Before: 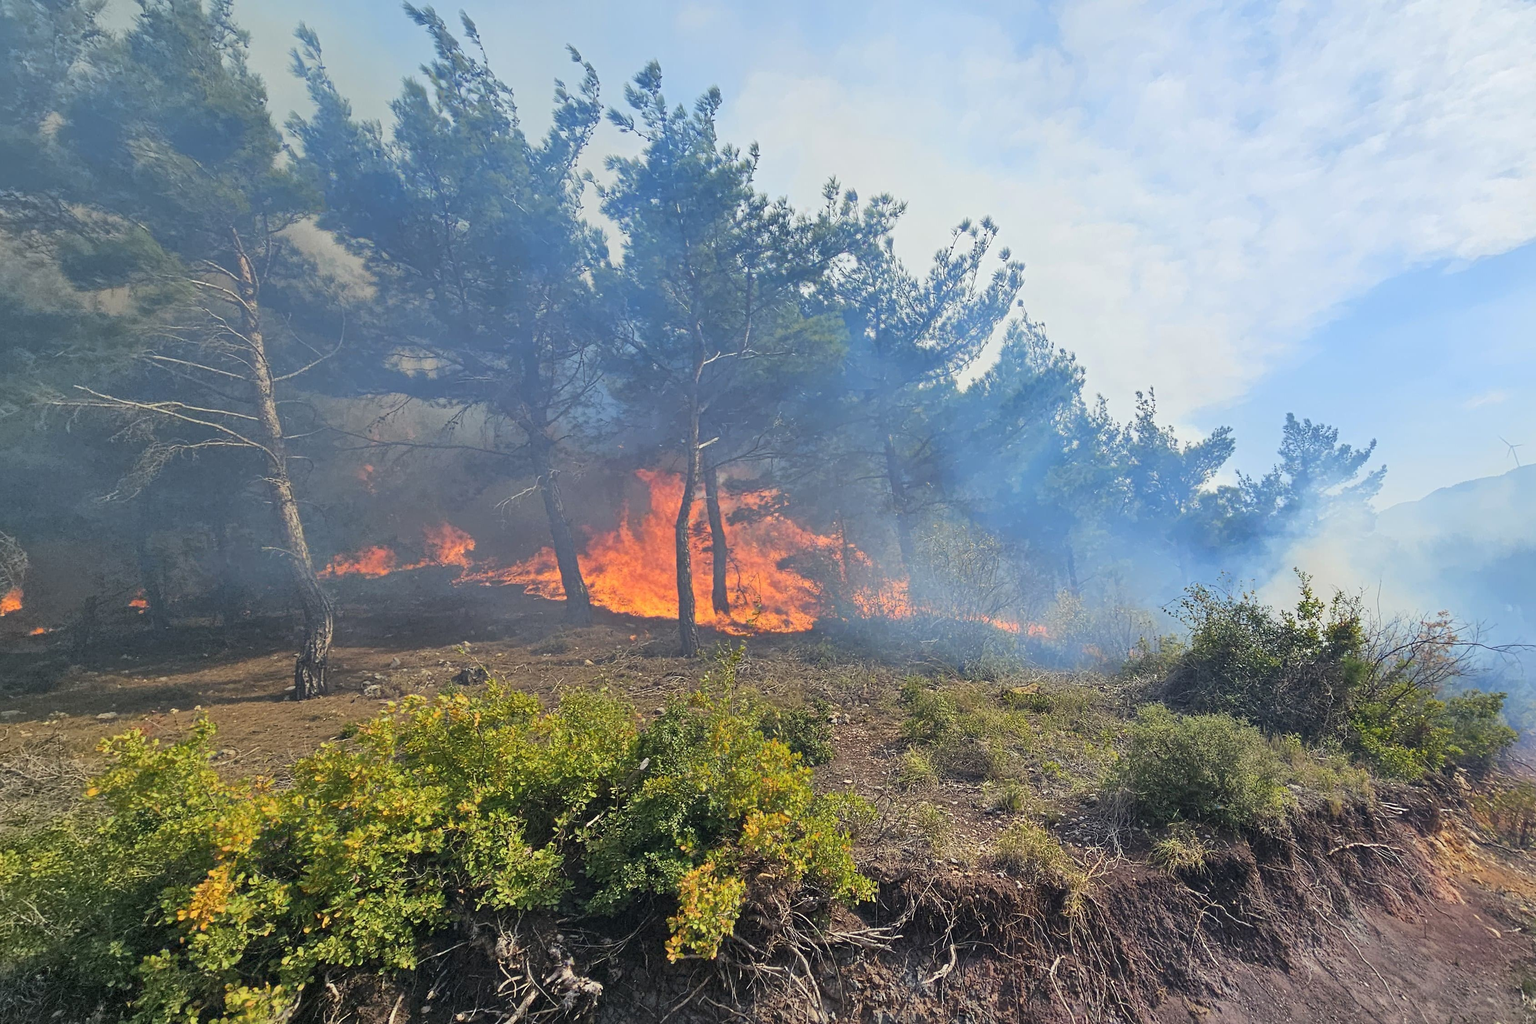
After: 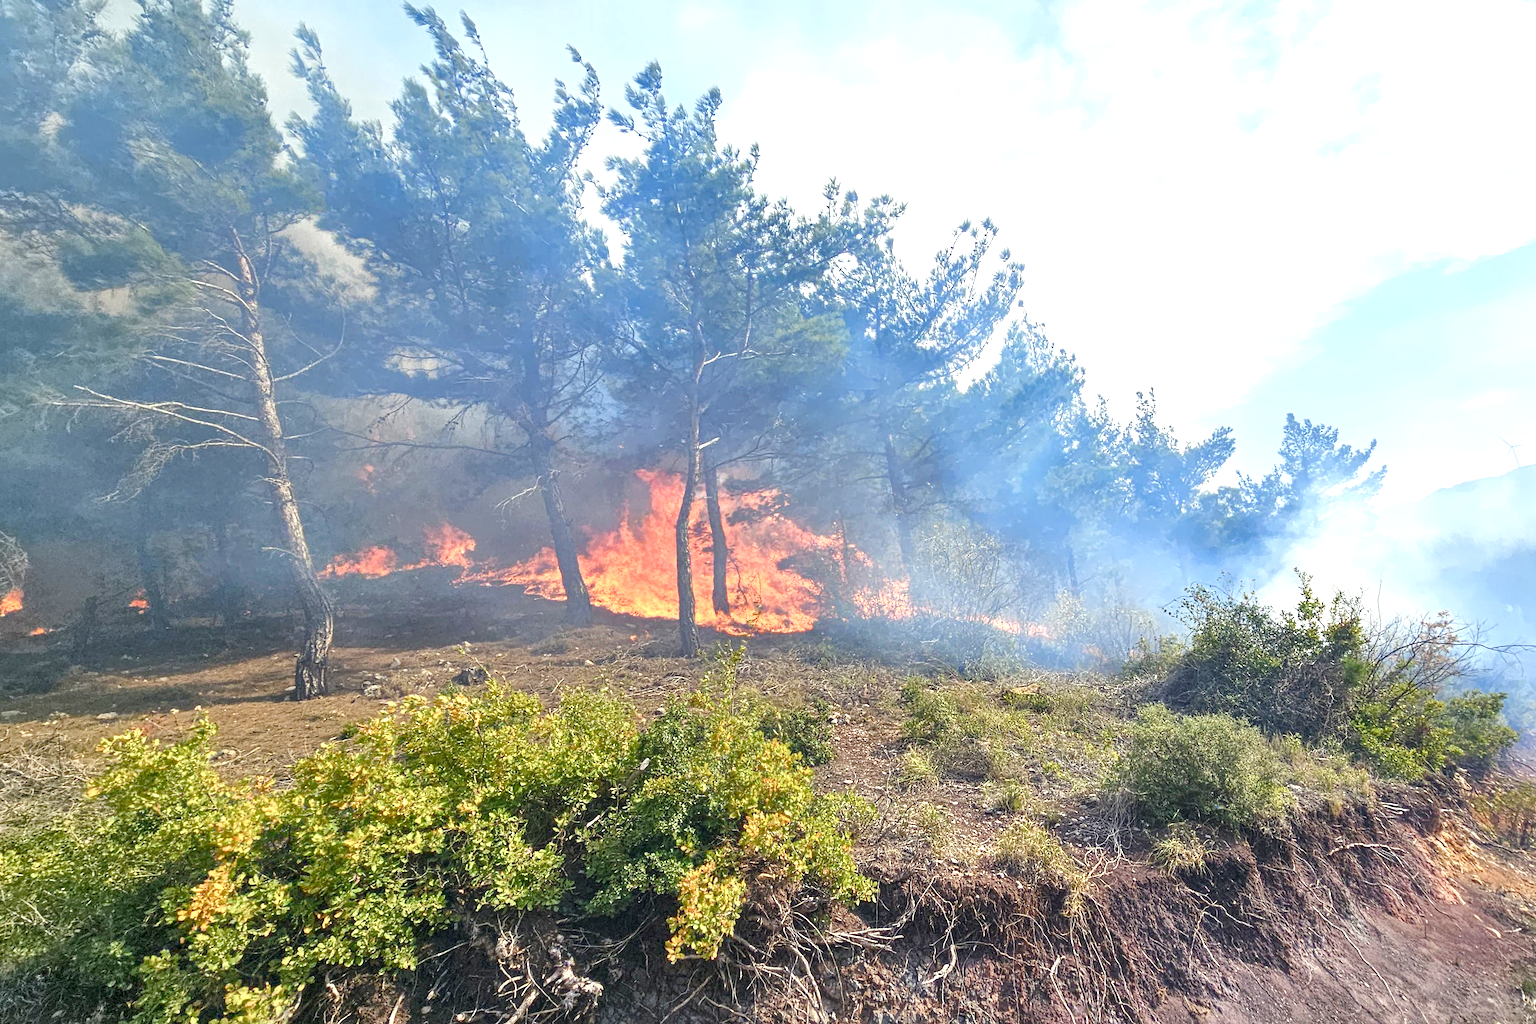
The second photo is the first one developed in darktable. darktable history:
color balance rgb: perceptual saturation grading › global saturation 20%, perceptual saturation grading › highlights -50%, perceptual saturation grading › shadows 30%, perceptual brilliance grading › global brilliance 10%, perceptual brilliance grading › shadows 15%
local contrast: on, module defaults
exposure: exposure 0.367 EV, compensate highlight preservation false
